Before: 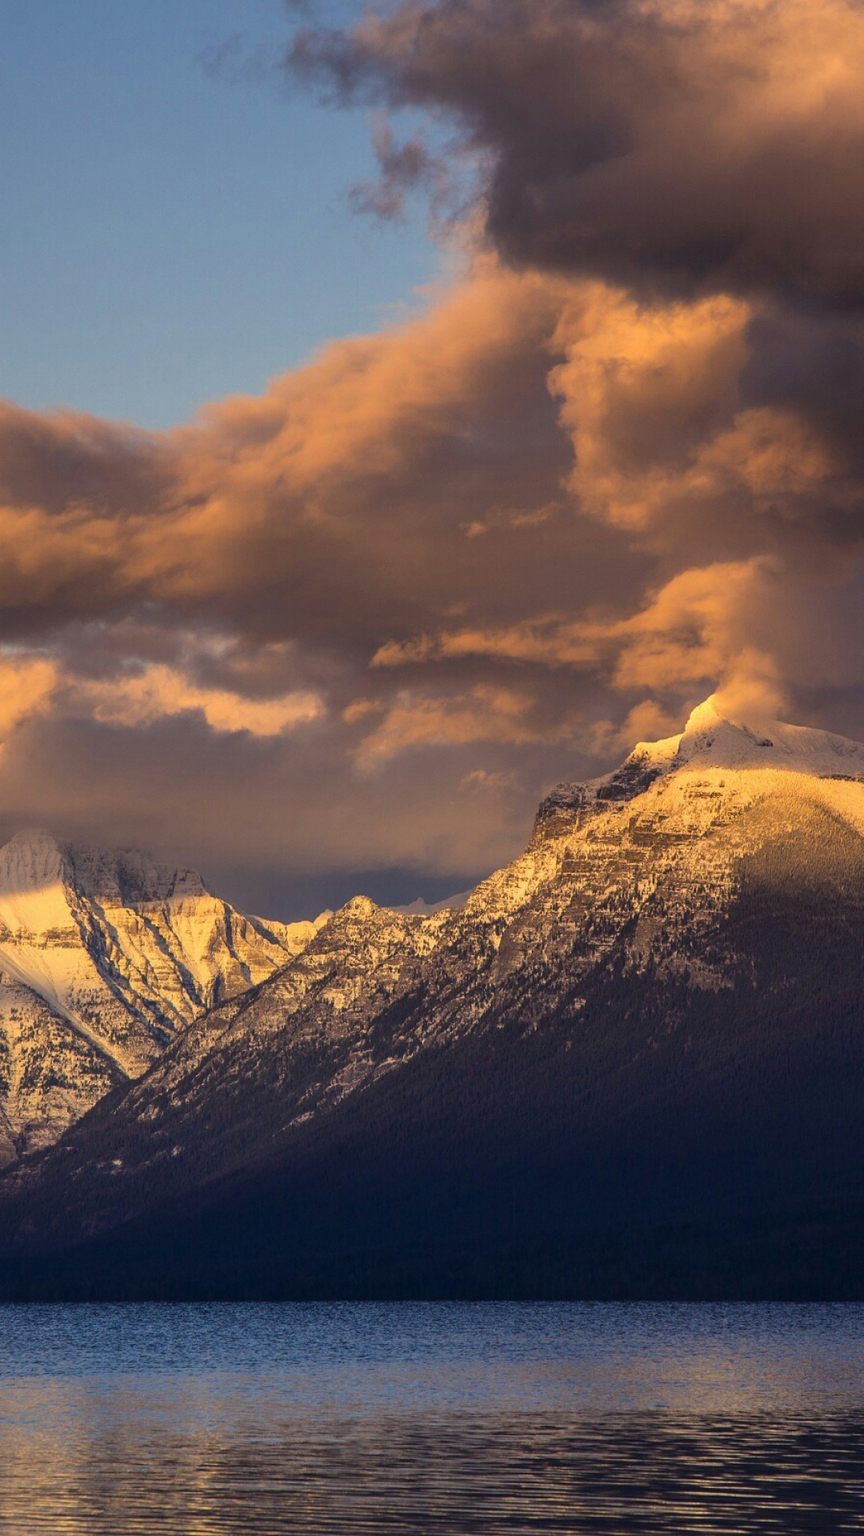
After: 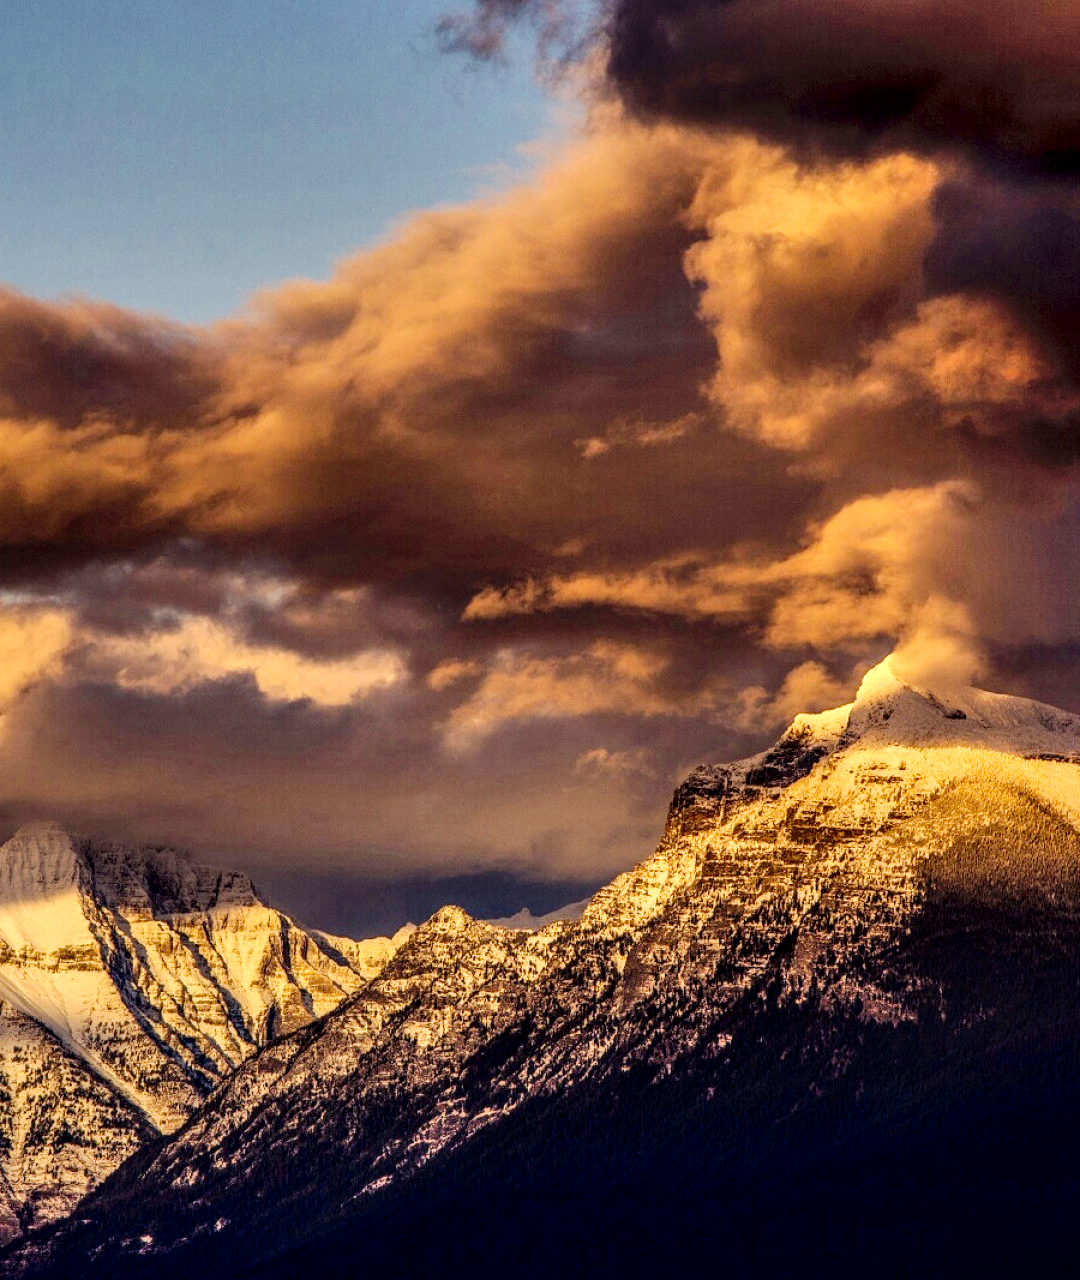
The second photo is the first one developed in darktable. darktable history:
local contrast: highlights 25%, detail 150%
contrast brightness saturation: brightness -0.09
shadows and highlights: white point adjustment 0.1, highlights -70, soften with gaussian
tone curve: curves: ch0 [(0, 0) (0.003, 0) (0.011, 0.001) (0.025, 0.003) (0.044, 0.005) (0.069, 0.012) (0.1, 0.023) (0.136, 0.039) (0.177, 0.088) (0.224, 0.15) (0.277, 0.24) (0.335, 0.337) (0.399, 0.437) (0.468, 0.535) (0.543, 0.629) (0.623, 0.71) (0.709, 0.782) (0.801, 0.856) (0.898, 0.94) (1, 1)], preserve colors none
crop: top 11.166%, bottom 22.168%
